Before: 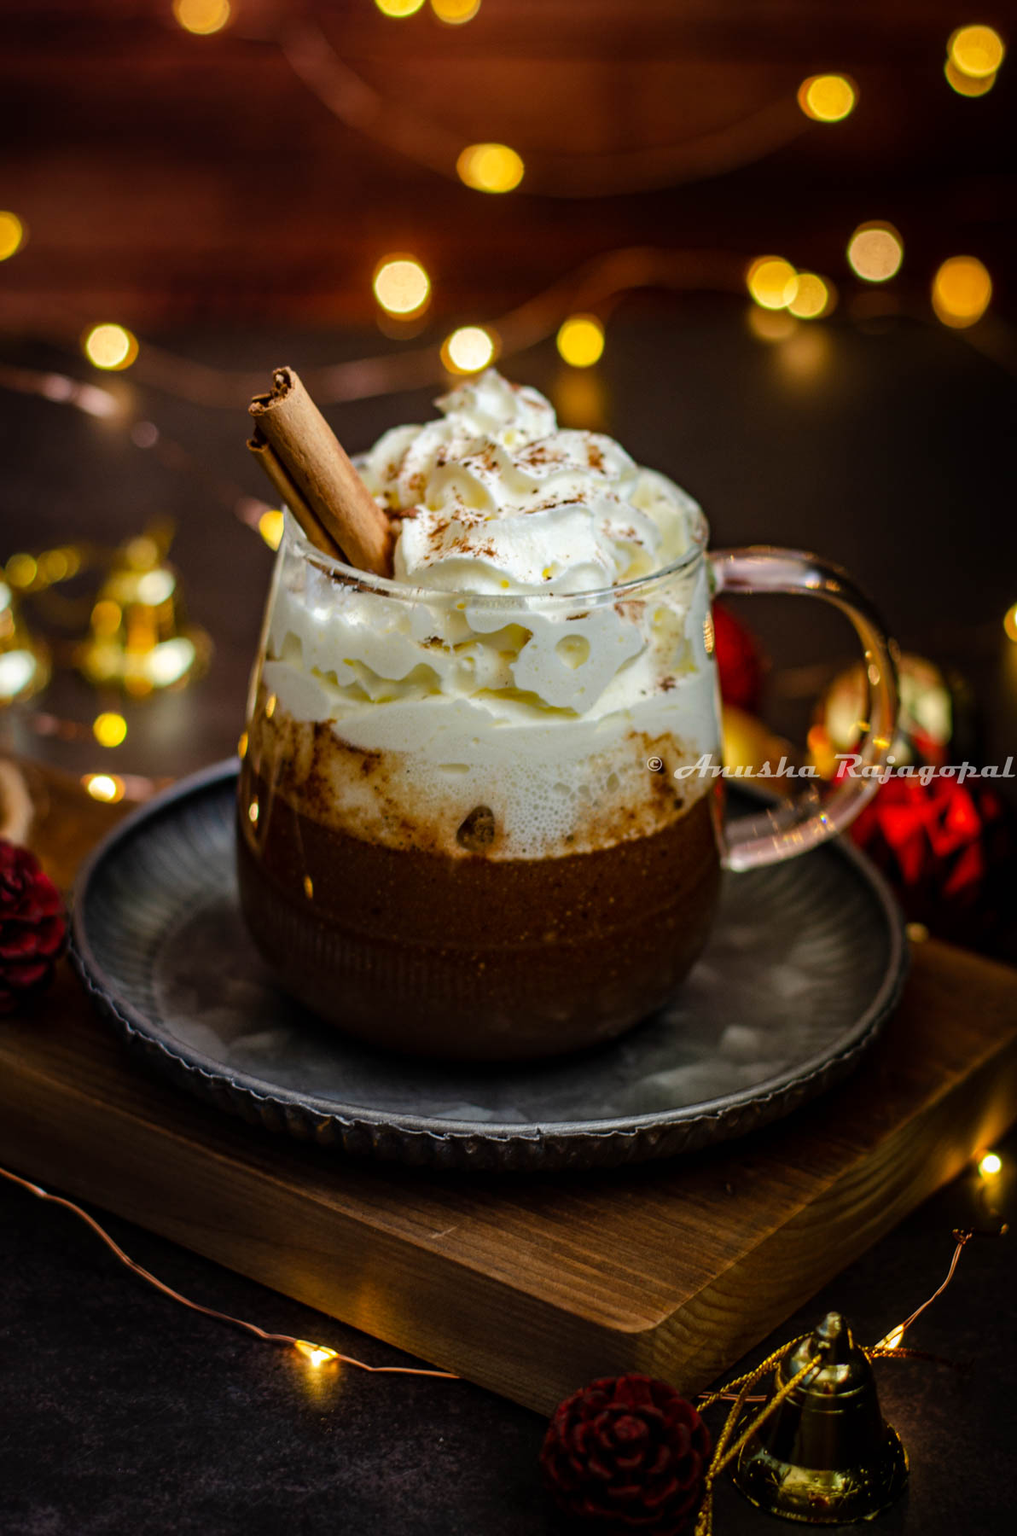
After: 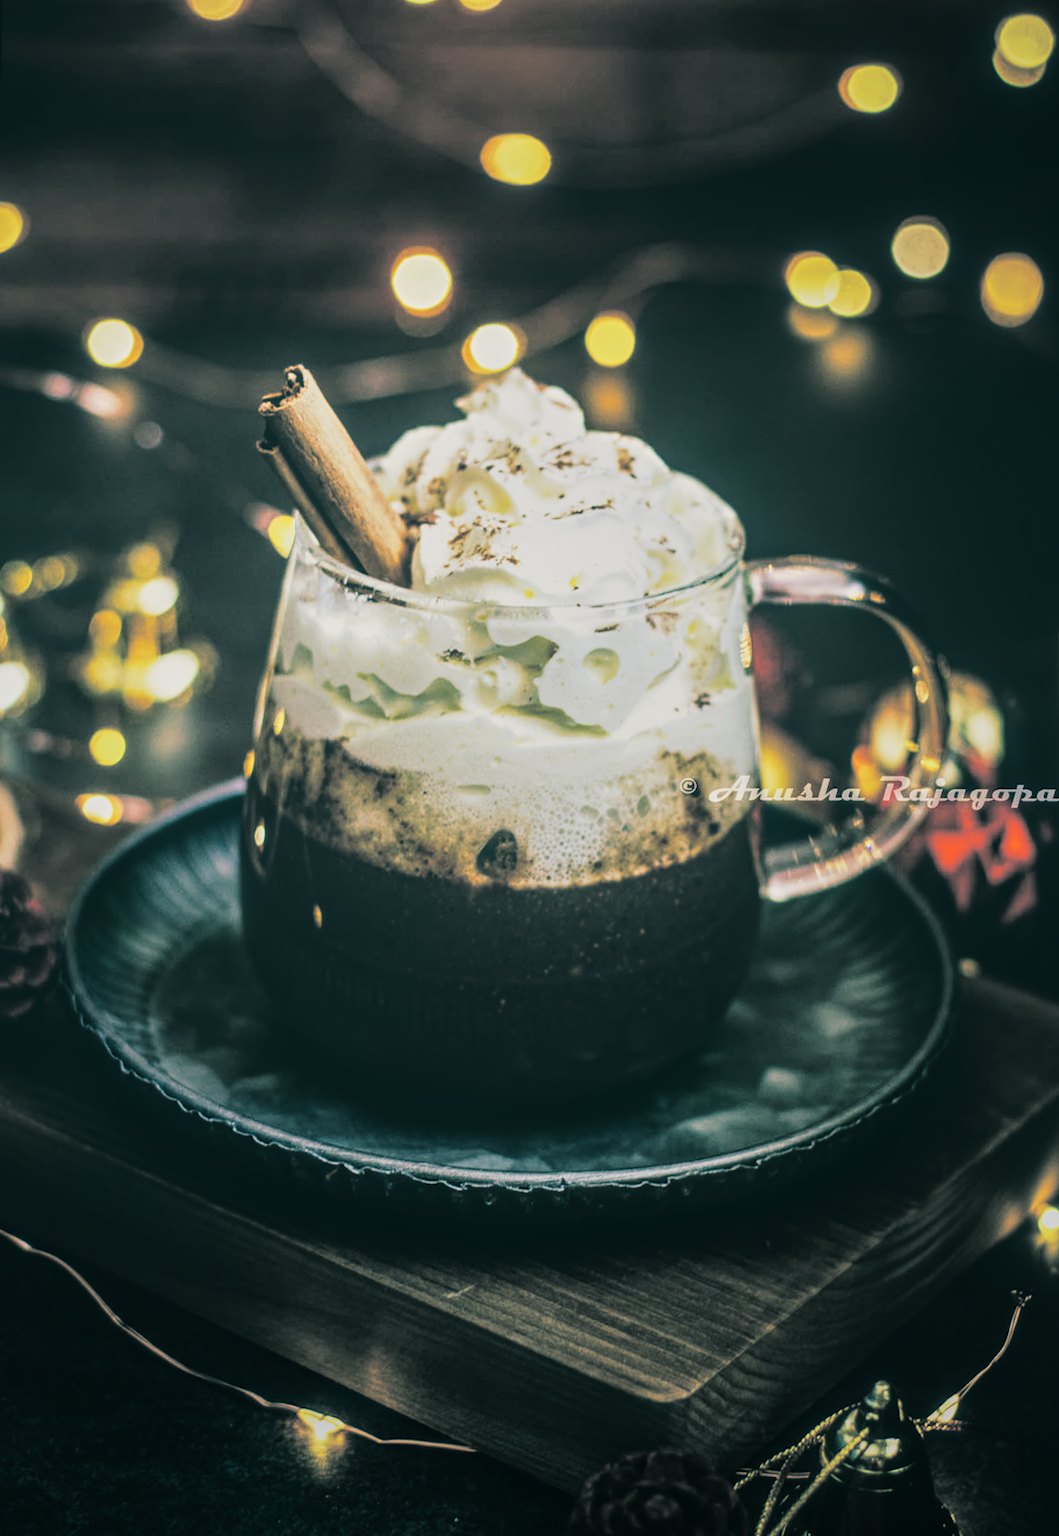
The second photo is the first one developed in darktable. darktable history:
color correction: saturation 0.57
contrast brightness saturation: contrast 0.12, brightness -0.12, saturation 0.2
crop: top 0.448%, right 0.264%, bottom 5.045%
local contrast: highlights 73%, shadows 15%, midtone range 0.197
split-toning: shadows › hue 186.43°, highlights › hue 49.29°, compress 30.29%
rotate and perspective: rotation 0.226°, lens shift (vertical) -0.042, crop left 0.023, crop right 0.982, crop top 0.006, crop bottom 0.994
base curve: curves: ch0 [(0, 0) (0.026, 0.03) (0.109, 0.232) (0.351, 0.748) (0.669, 0.968) (1, 1)], preserve colors none
